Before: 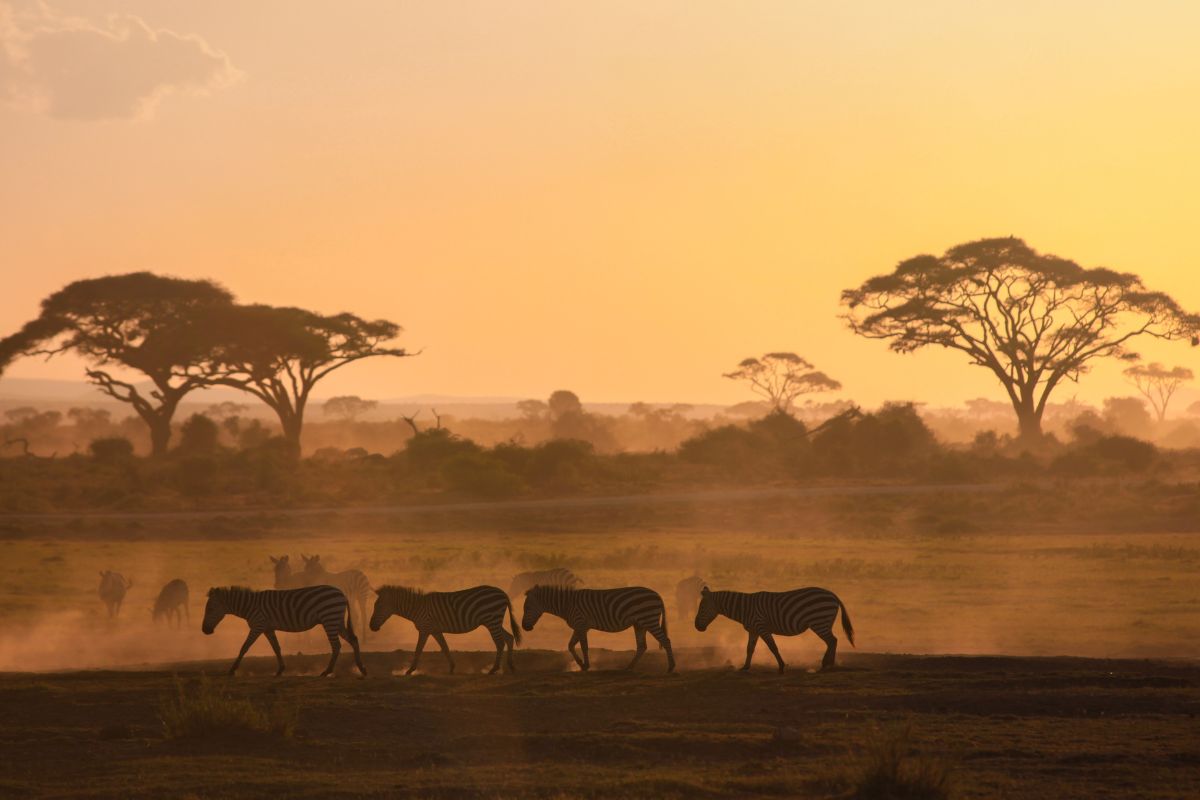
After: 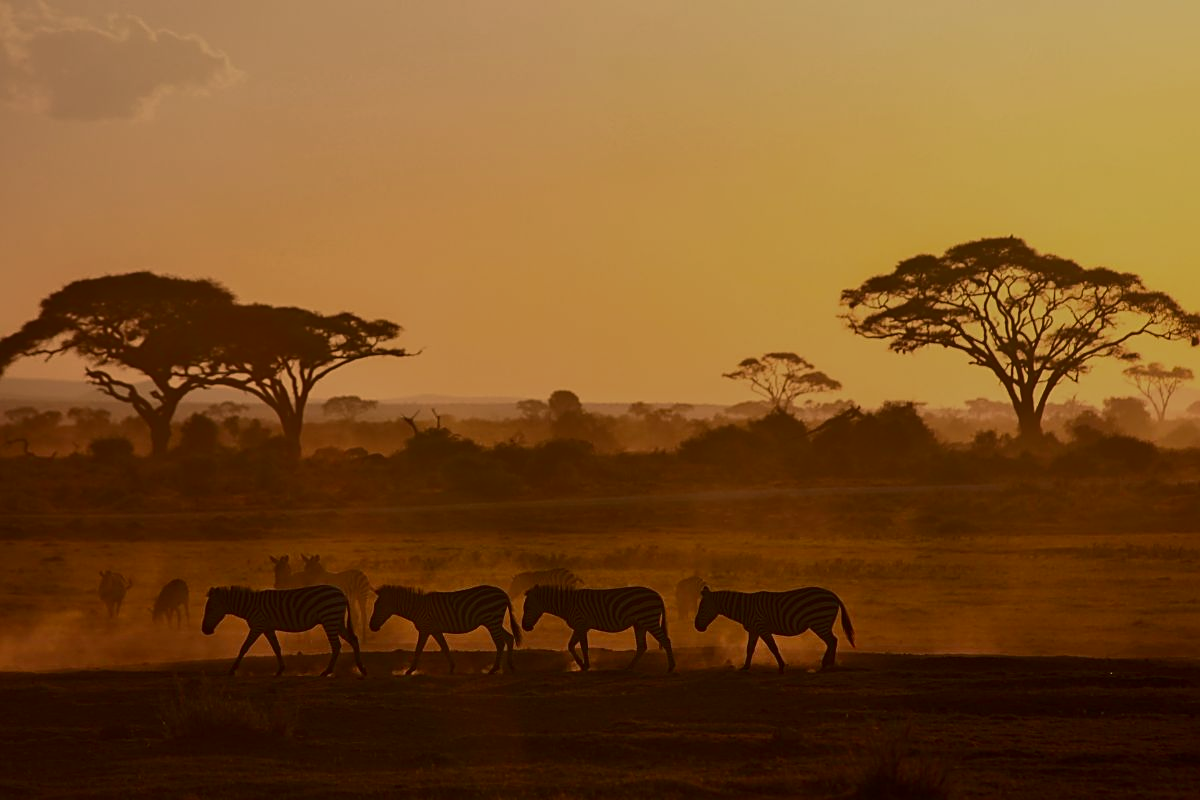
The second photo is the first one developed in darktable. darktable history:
sharpen: on, module defaults
contrast brightness saturation: contrast 0.192, brightness -0.107, saturation 0.207
tone equalizer: -8 EV -0.031 EV, -7 EV 0.013 EV, -6 EV -0.008 EV, -5 EV 0.008 EV, -4 EV -0.041 EV, -3 EV -0.236 EV, -2 EV -0.641 EV, -1 EV -0.985 EV, +0 EV -0.981 EV
velvia: on, module defaults
